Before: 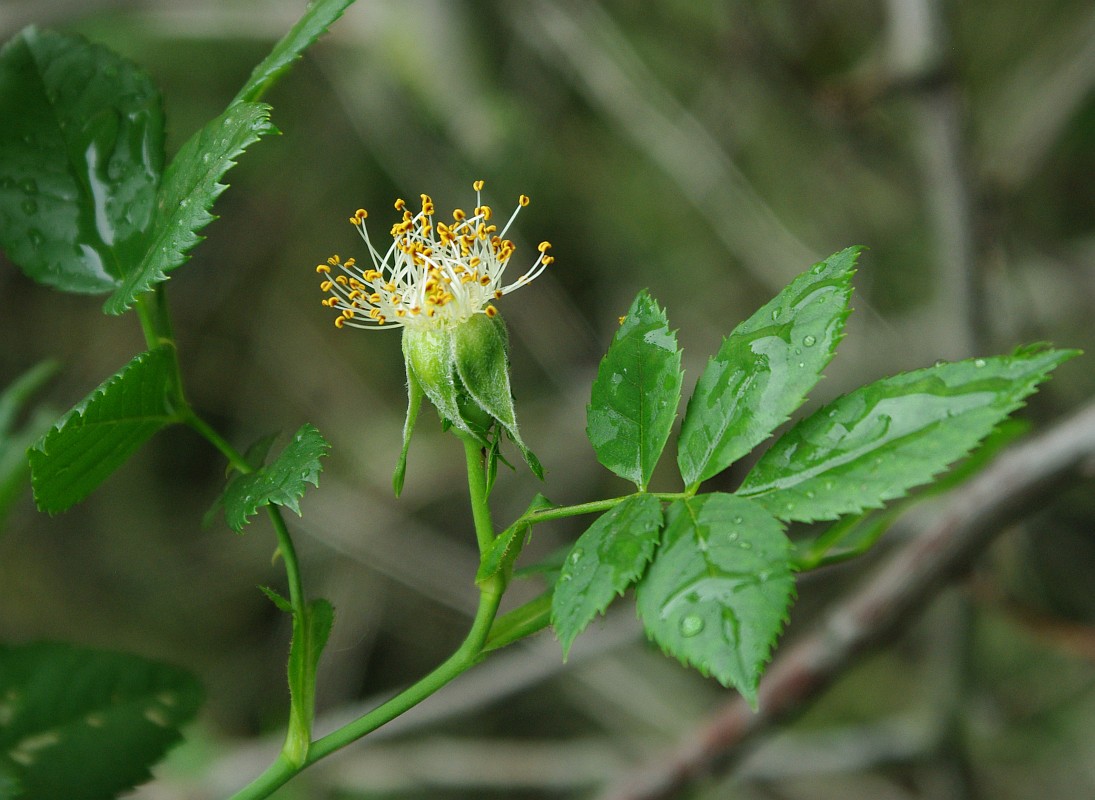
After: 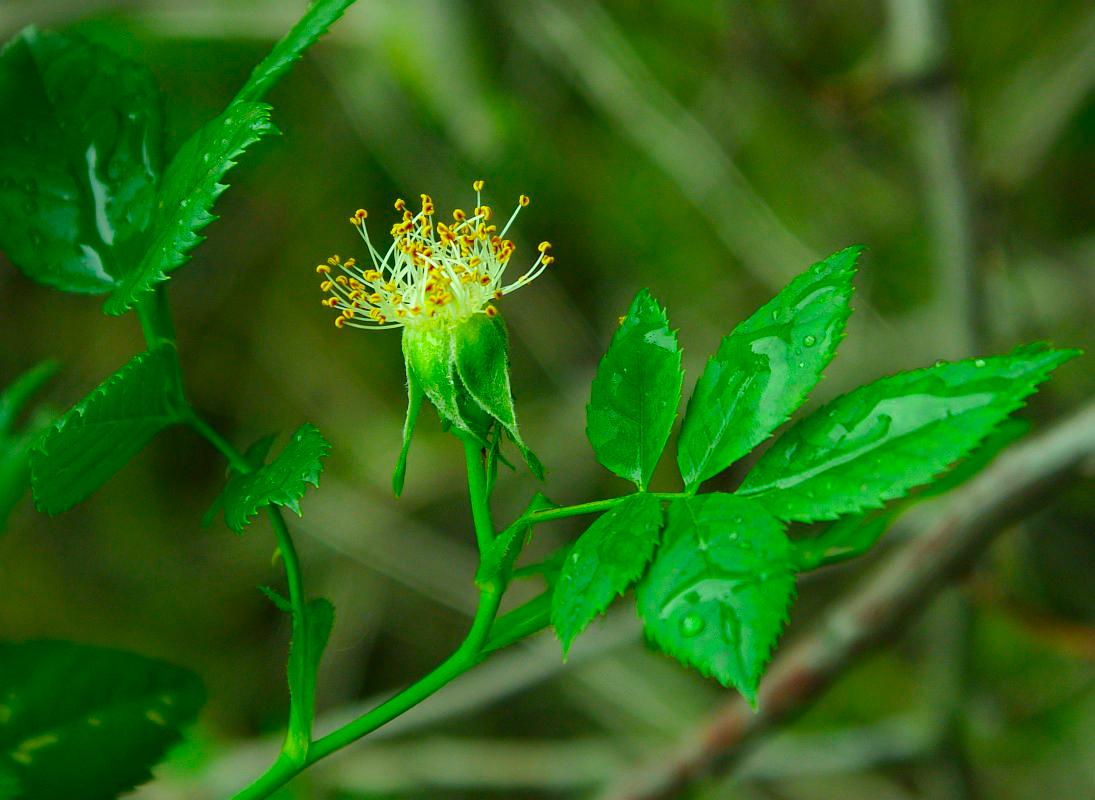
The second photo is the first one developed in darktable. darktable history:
color correction: highlights a* -11.1, highlights b* 9.93, saturation 1.71
